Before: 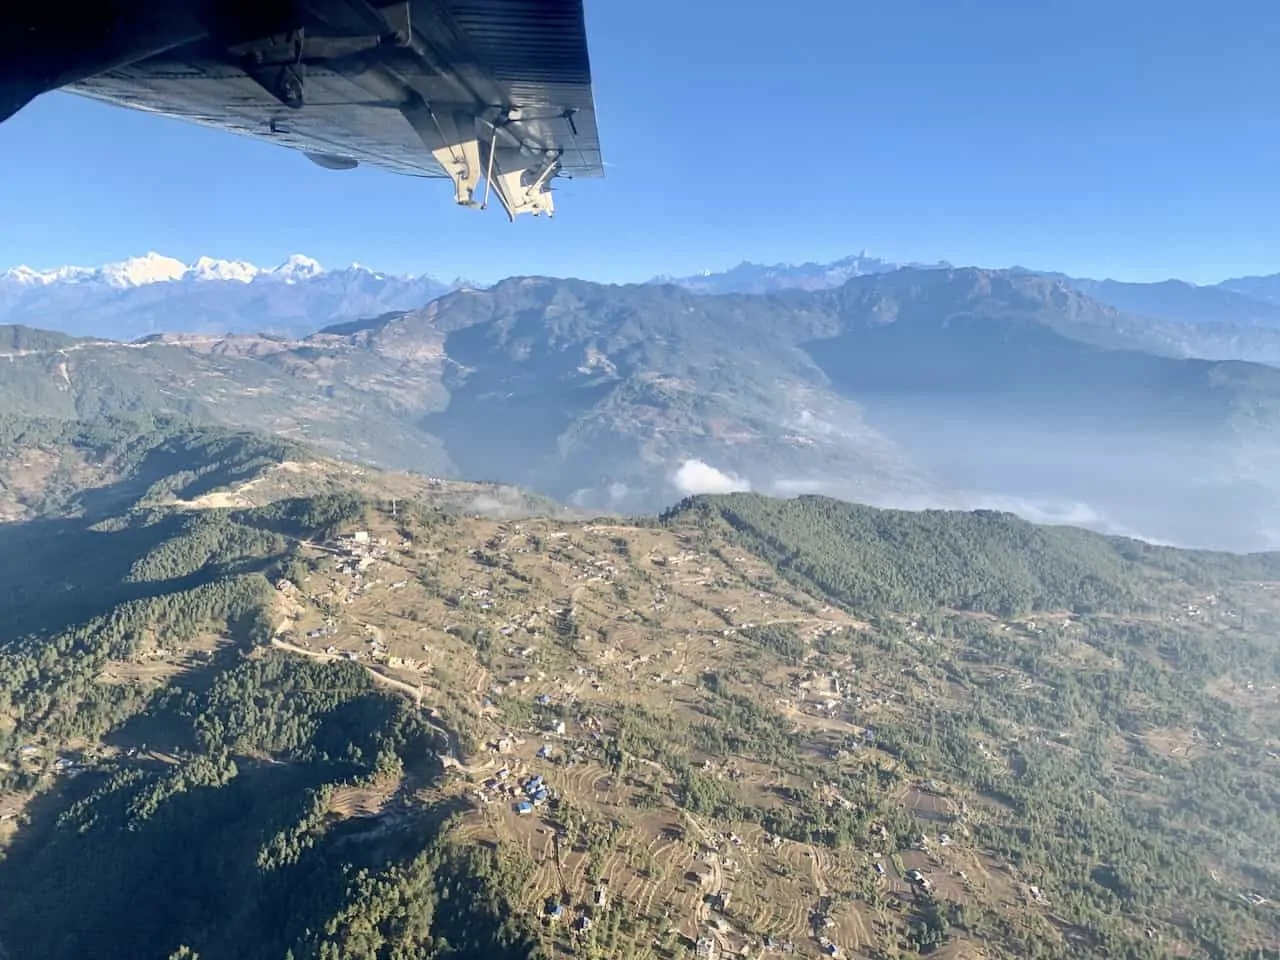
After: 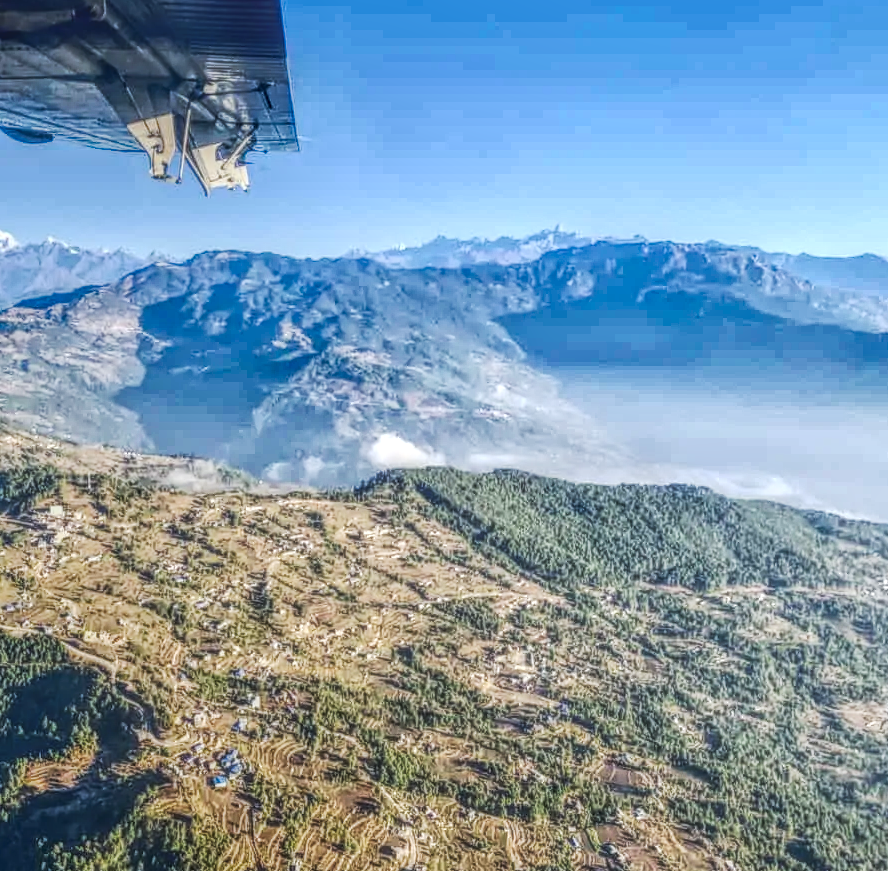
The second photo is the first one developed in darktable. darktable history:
contrast brightness saturation: contrast 0.214, brightness -0.101, saturation 0.207
local contrast: highlights 5%, shadows 1%, detail 200%, midtone range 0.245
crop and rotate: left 23.879%, top 2.761%, right 6.686%, bottom 6.458%
tone curve: curves: ch0 [(0, 0) (0.003, 0.003) (0.011, 0.012) (0.025, 0.023) (0.044, 0.04) (0.069, 0.056) (0.1, 0.082) (0.136, 0.107) (0.177, 0.144) (0.224, 0.186) (0.277, 0.237) (0.335, 0.297) (0.399, 0.37) (0.468, 0.465) (0.543, 0.567) (0.623, 0.68) (0.709, 0.782) (0.801, 0.86) (0.898, 0.924) (1, 1)], preserve colors none
shadows and highlights: shadows 37, highlights -28.02, soften with gaussian
